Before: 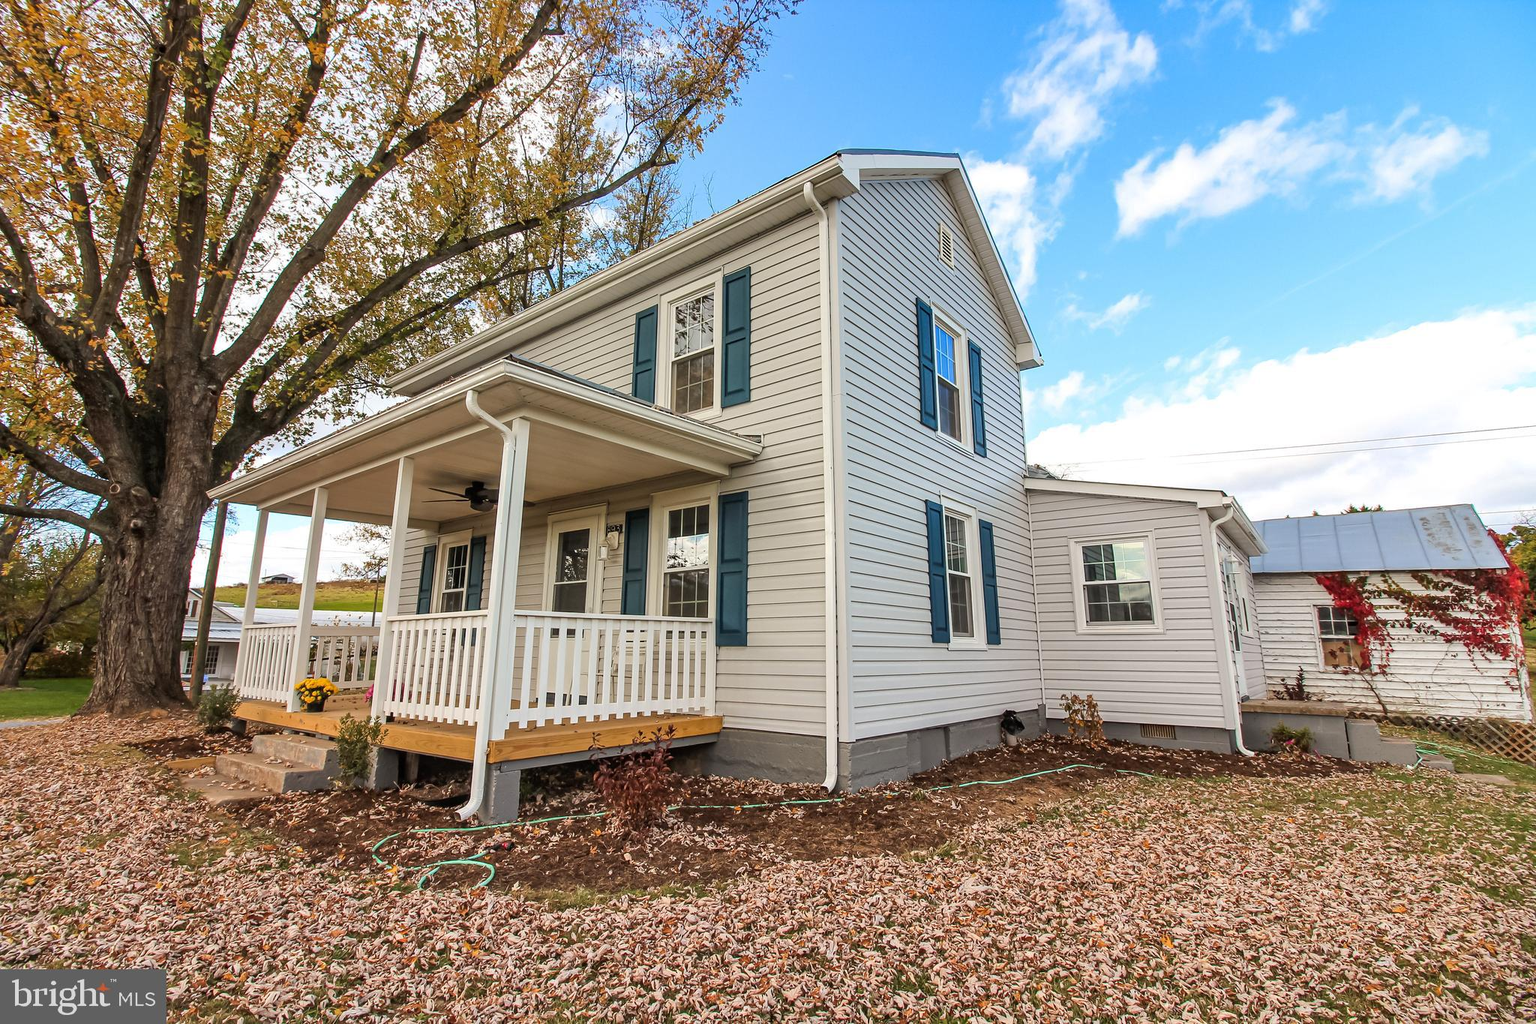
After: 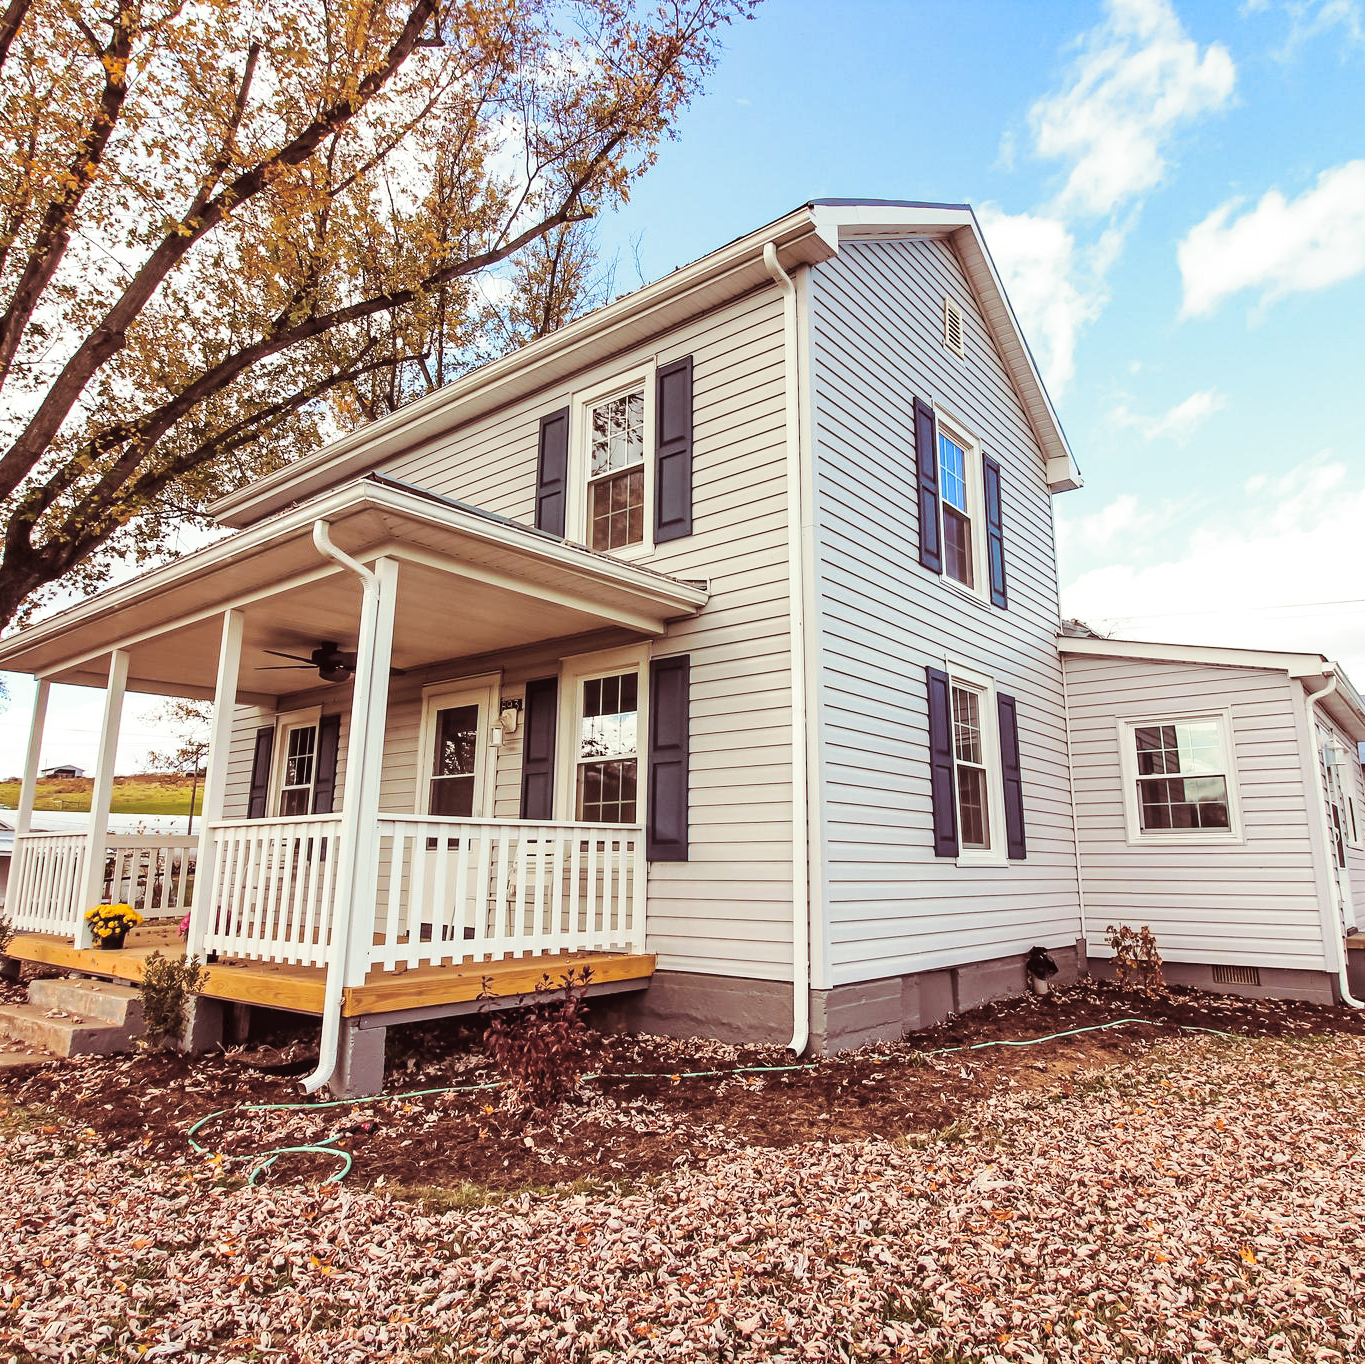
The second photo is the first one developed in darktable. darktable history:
crop and rotate: left 15.055%, right 18.278%
split-toning: on, module defaults
tone curve: curves: ch0 [(0, 0) (0.003, 0.04) (0.011, 0.04) (0.025, 0.043) (0.044, 0.049) (0.069, 0.066) (0.1, 0.095) (0.136, 0.121) (0.177, 0.154) (0.224, 0.211) (0.277, 0.281) (0.335, 0.358) (0.399, 0.452) (0.468, 0.54) (0.543, 0.628) (0.623, 0.721) (0.709, 0.801) (0.801, 0.883) (0.898, 0.948) (1, 1)], preserve colors none
